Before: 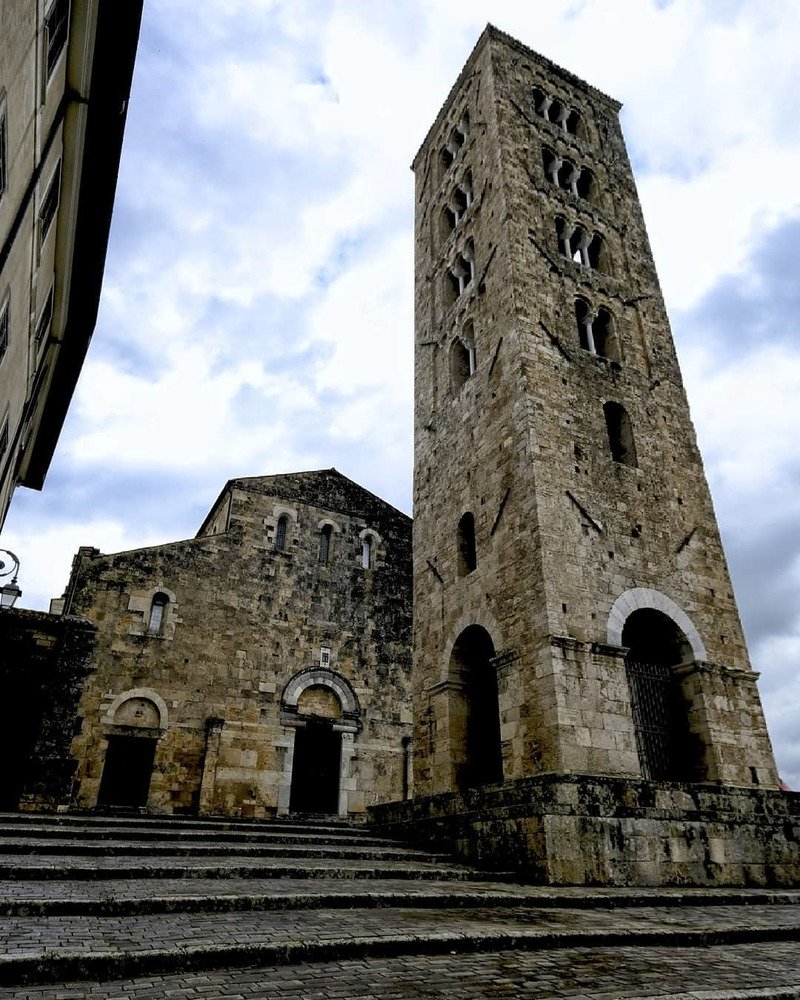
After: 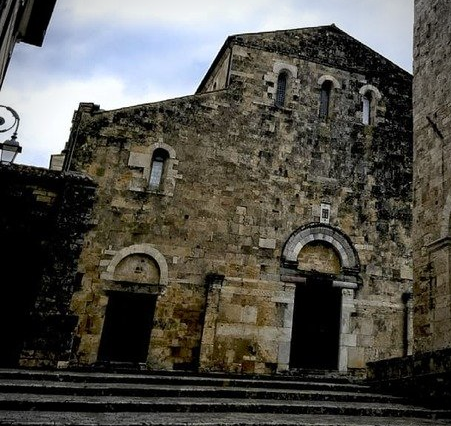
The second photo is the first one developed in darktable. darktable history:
crop: top 44.483%, right 43.593%, bottom 12.892%
vignetting: fall-off start 87%, automatic ratio true
contrast brightness saturation: contrast 0.07
